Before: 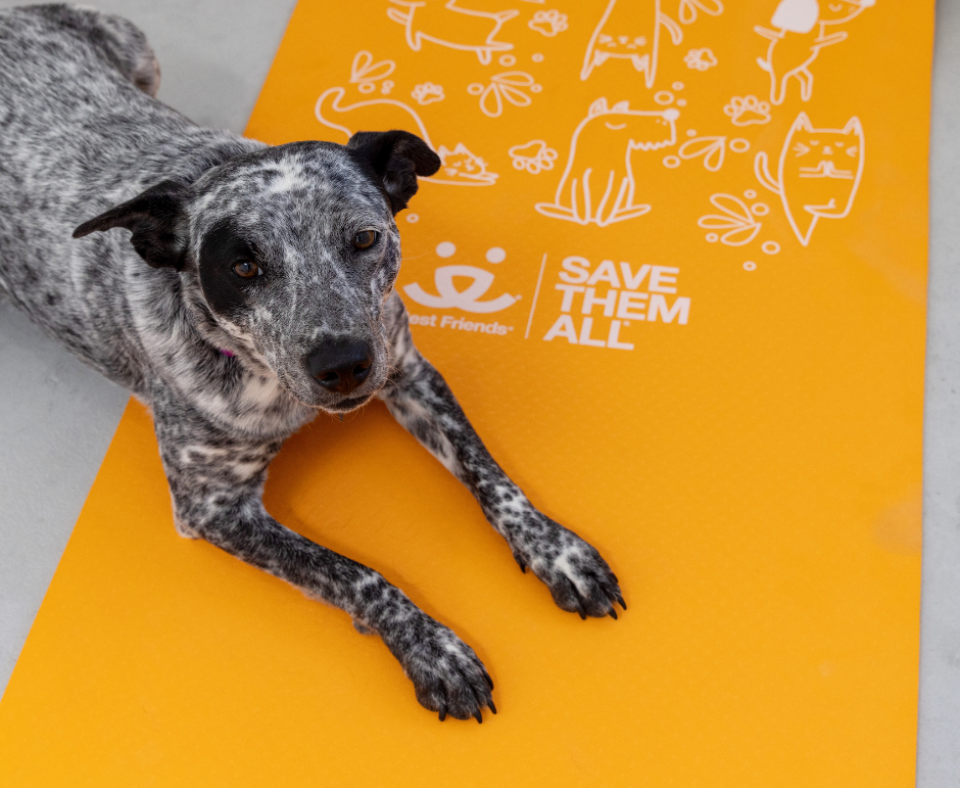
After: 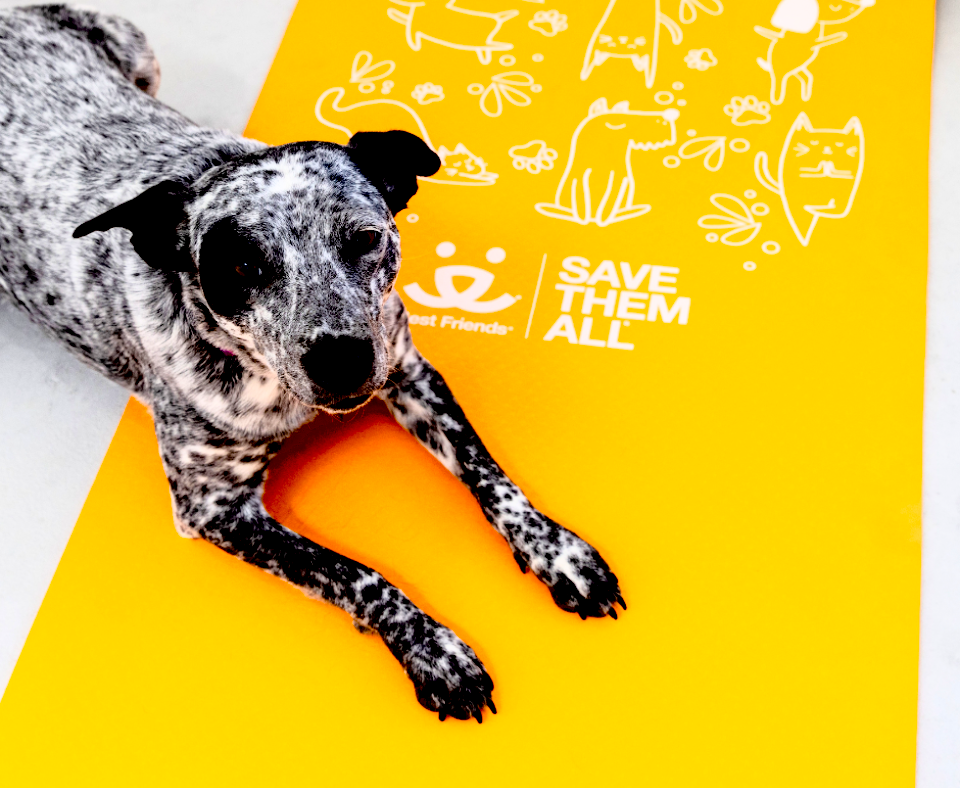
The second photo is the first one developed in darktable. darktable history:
exposure: black level correction 0.047, exposure 0.013 EV, compensate highlight preservation false
base curve: curves: ch0 [(0, 0) (0.012, 0.01) (0.073, 0.168) (0.31, 0.711) (0.645, 0.957) (1, 1)]
